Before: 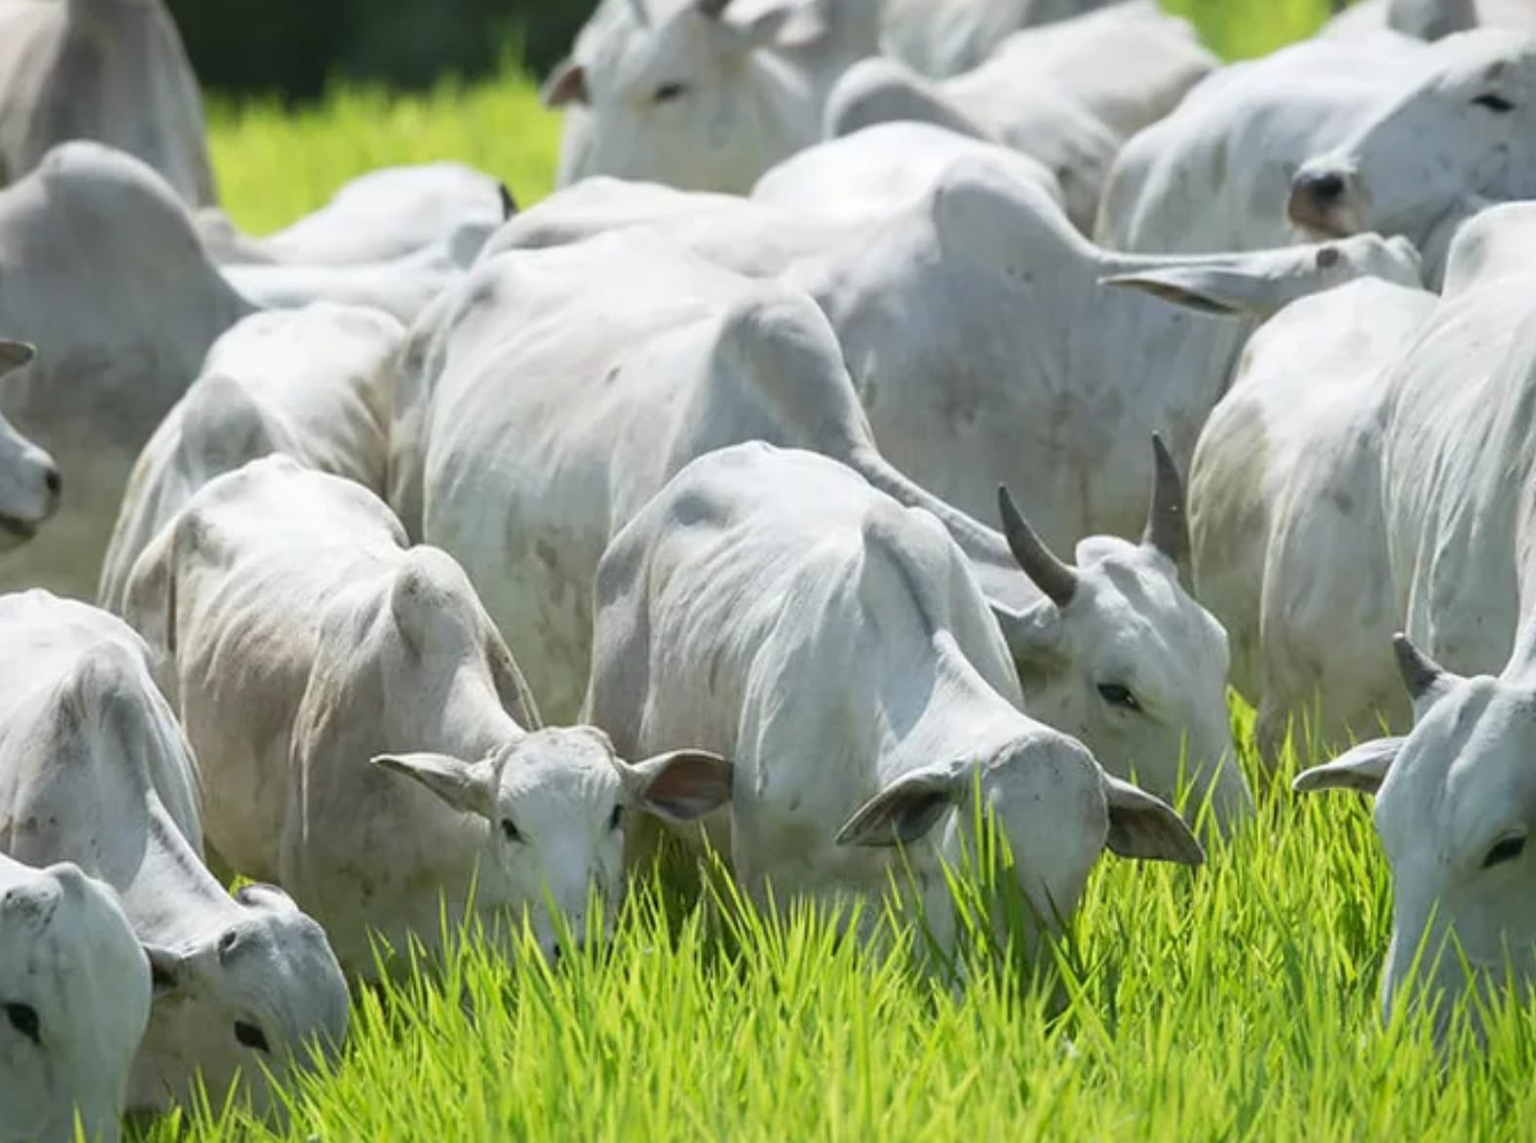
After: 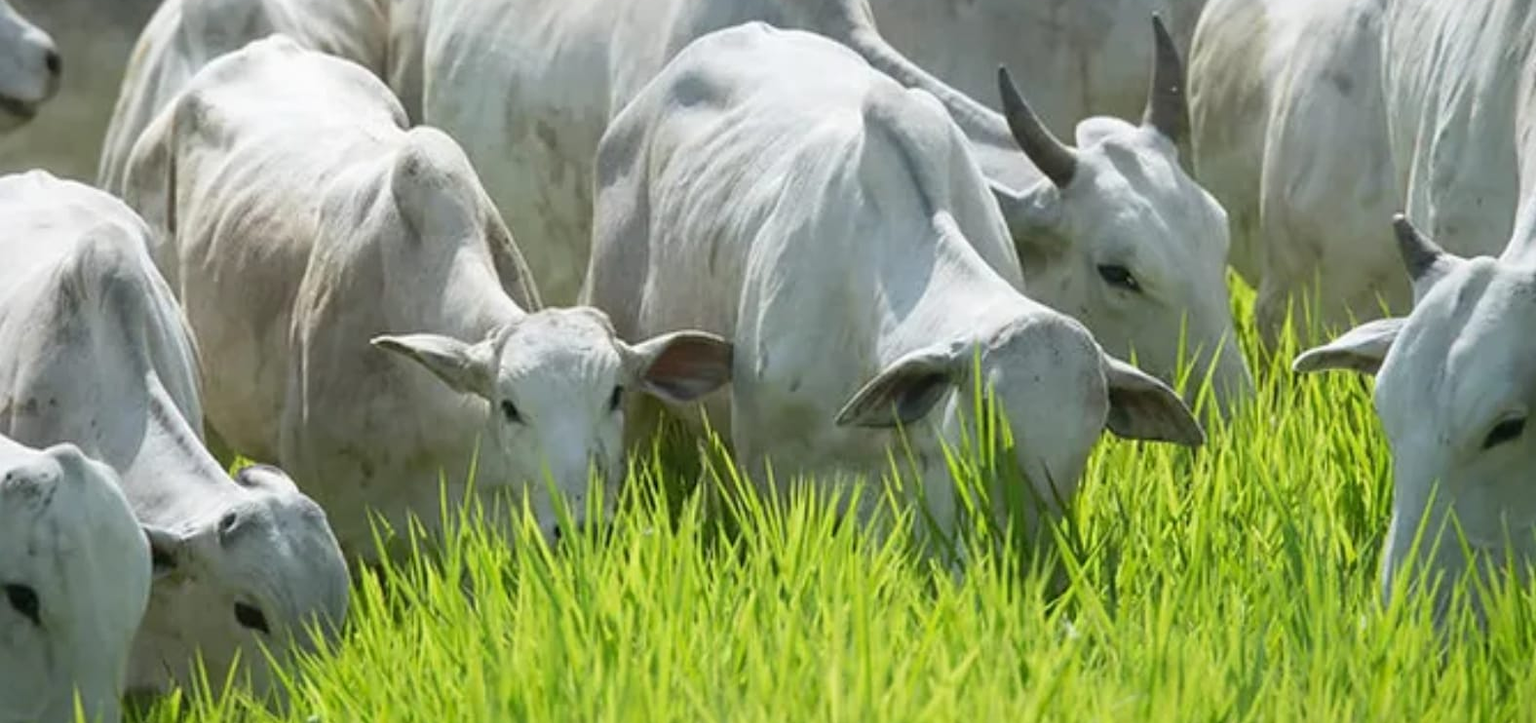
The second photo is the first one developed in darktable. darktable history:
crop and rotate: top 36.718%
